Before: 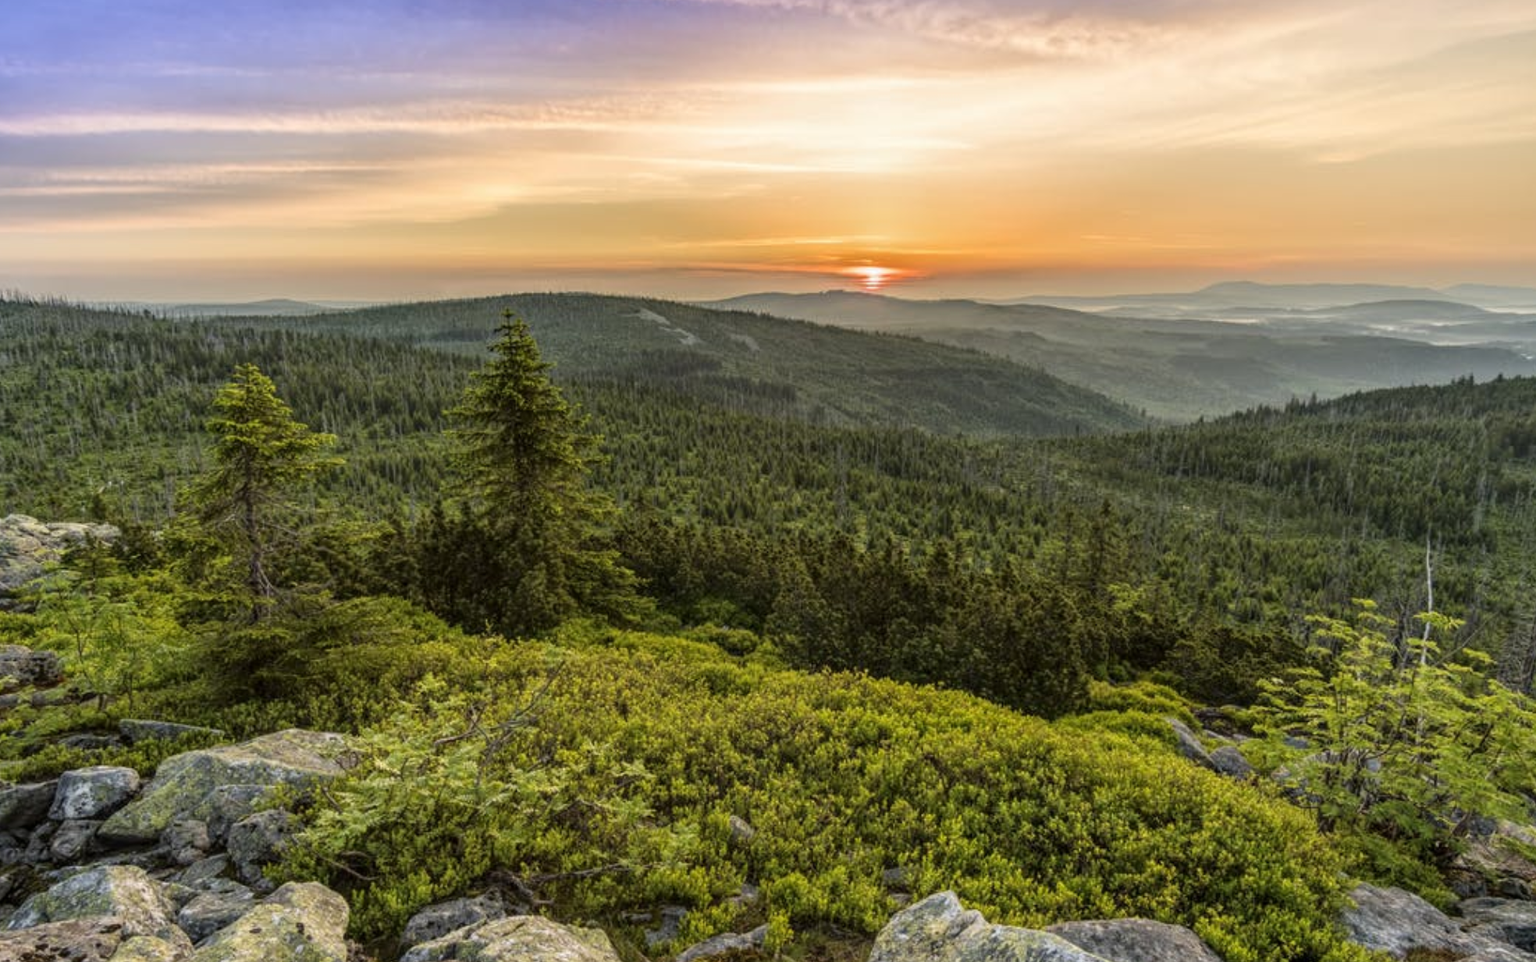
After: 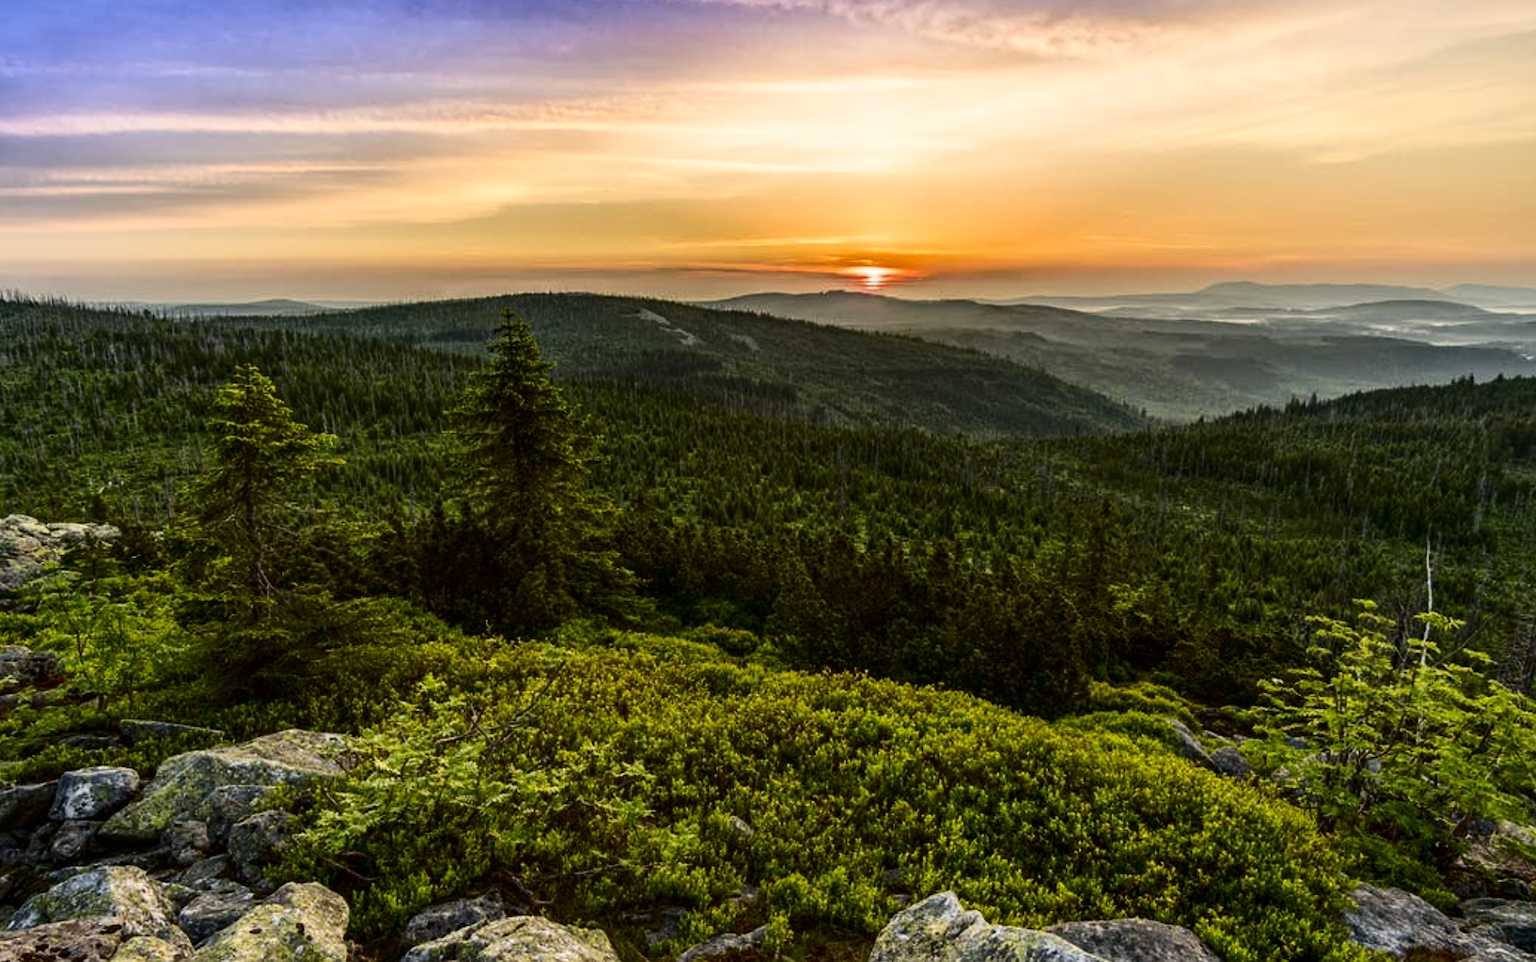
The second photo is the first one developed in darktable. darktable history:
contrast brightness saturation: contrast 0.219, brightness -0.191, saturation 0.238
sharpen: amount 0.201
